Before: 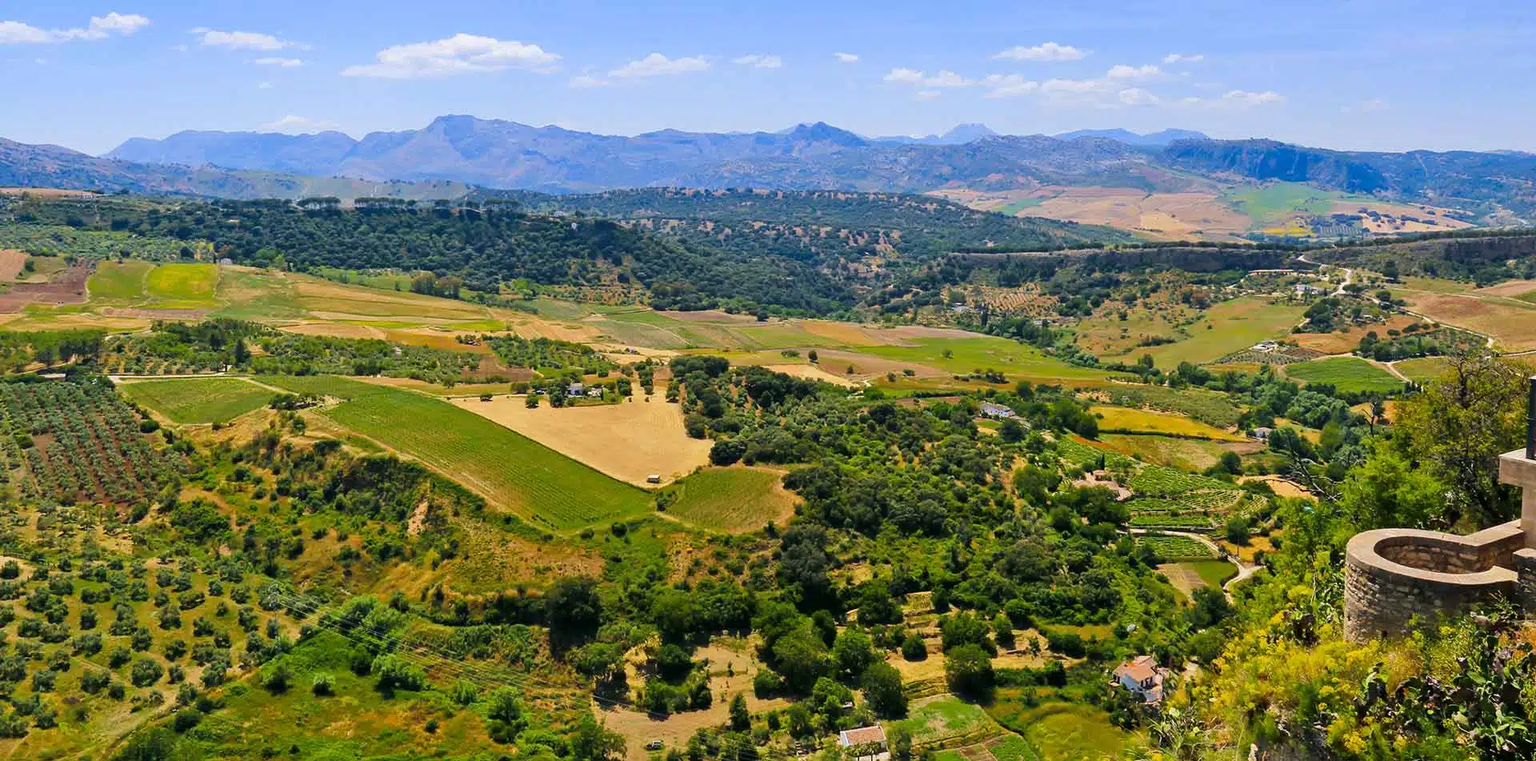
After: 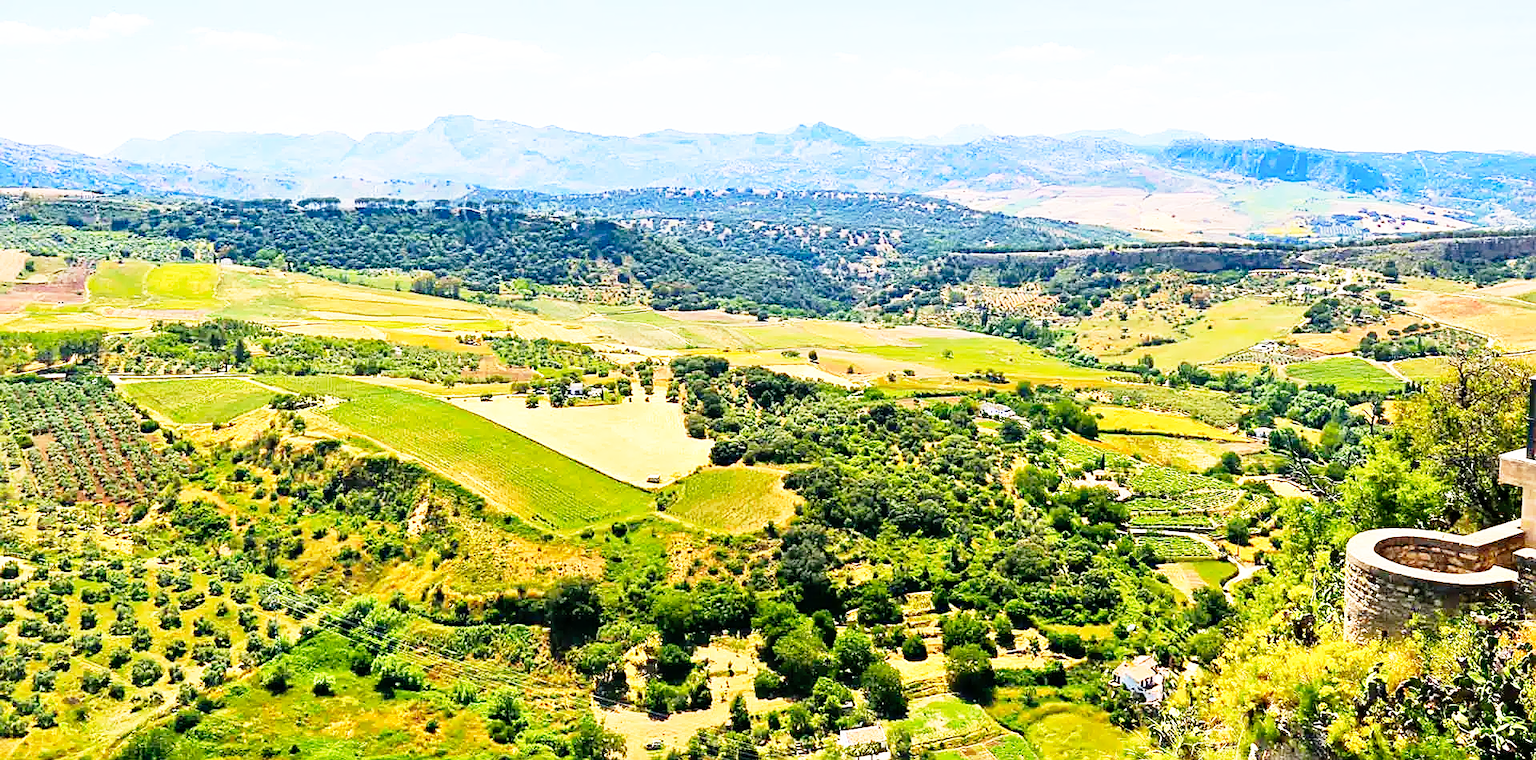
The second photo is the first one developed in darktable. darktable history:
base curve: curves: ch0 [(0, 0) (0.012, 0.01) (0.073, 0.168) (0.31, 0.711) (0.645, 0.957) (1, 1)], preserve colors none
sharpen: on, module defaults
exposure: black level correction 0.001, exposure 0.499 EV, compensate highlight preservation false
tone equalizer: edges refinement/feathering 500, mask exposure compensation -1.57 EV, preserve details no
